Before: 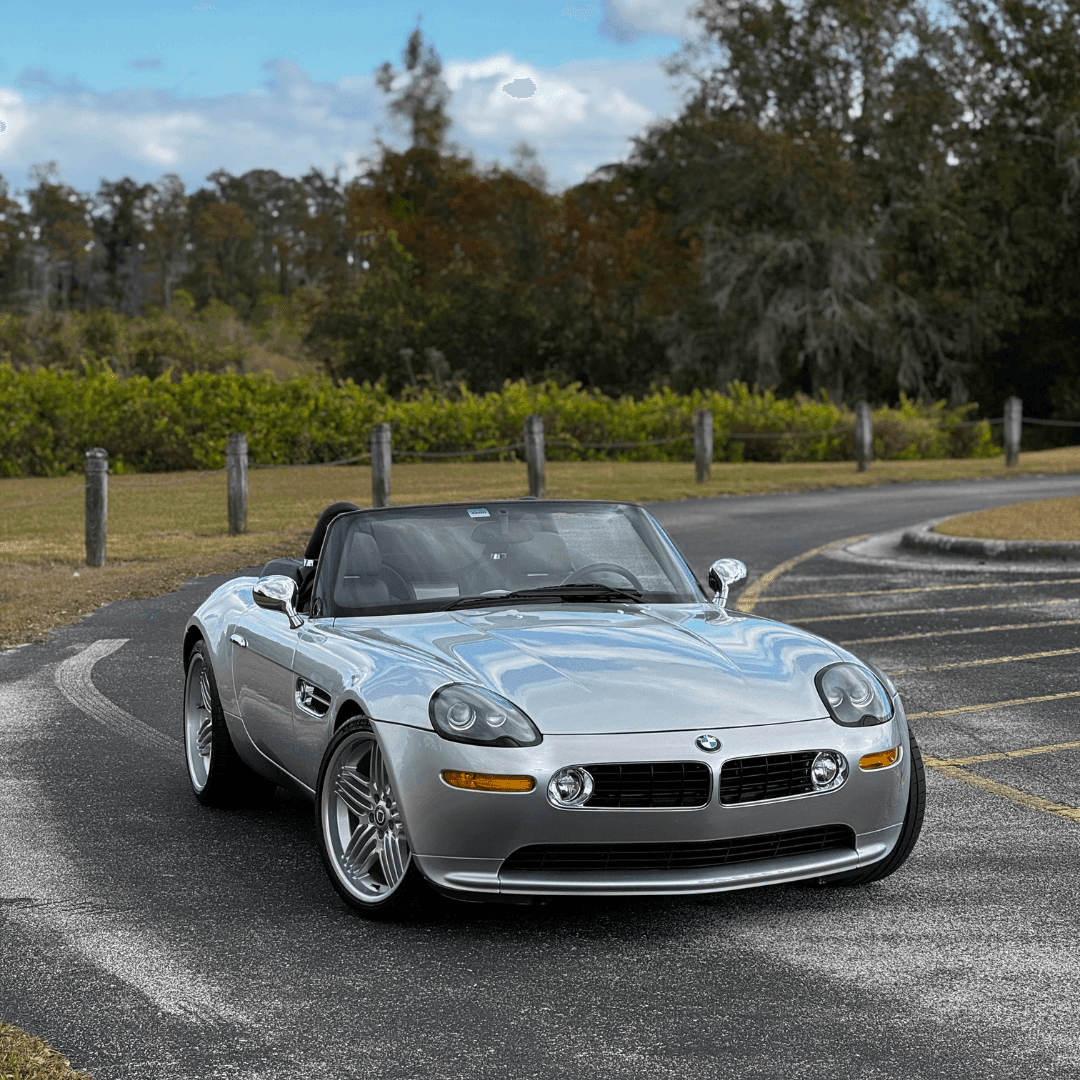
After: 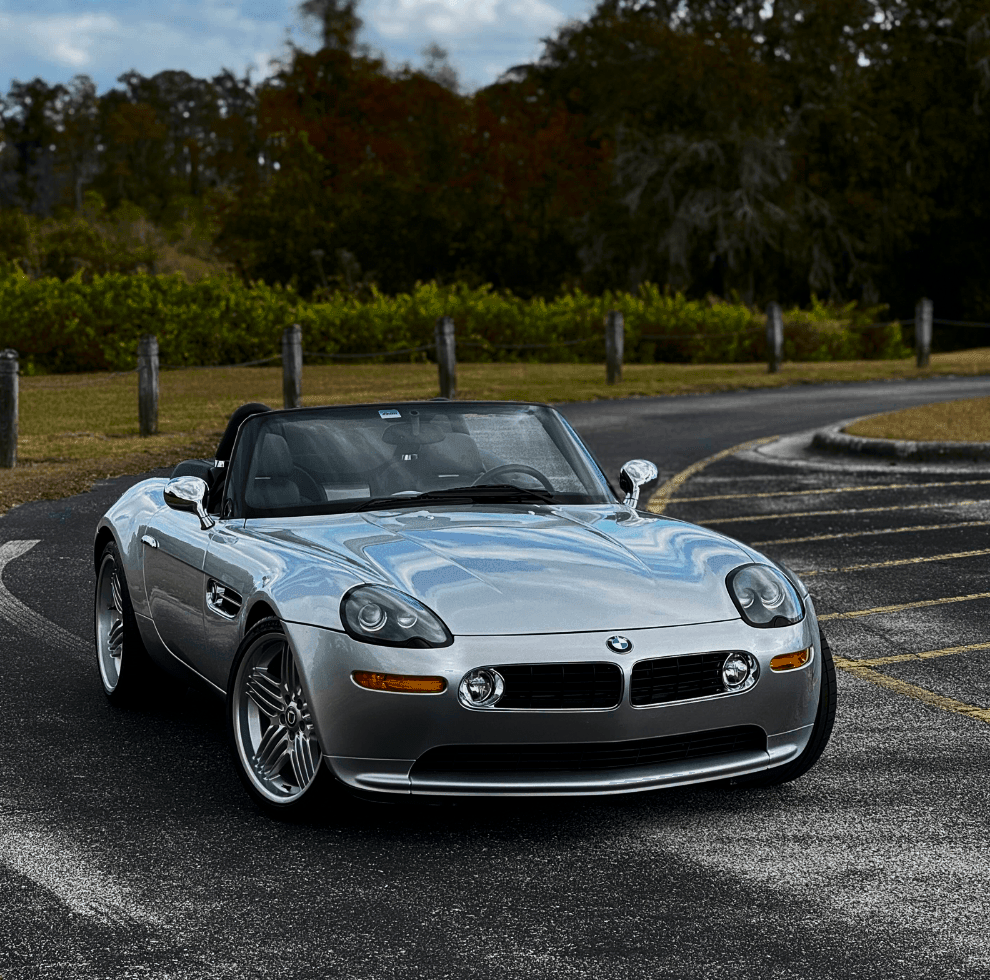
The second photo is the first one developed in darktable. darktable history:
contrast brightness saturation: contrast 0.19, brightness -0.24, saturation 0.11
crop and rotate: left 8.262%, top 9.226%
shadows and highlights: shadows 25, white point adjustment -3, highlights -30
